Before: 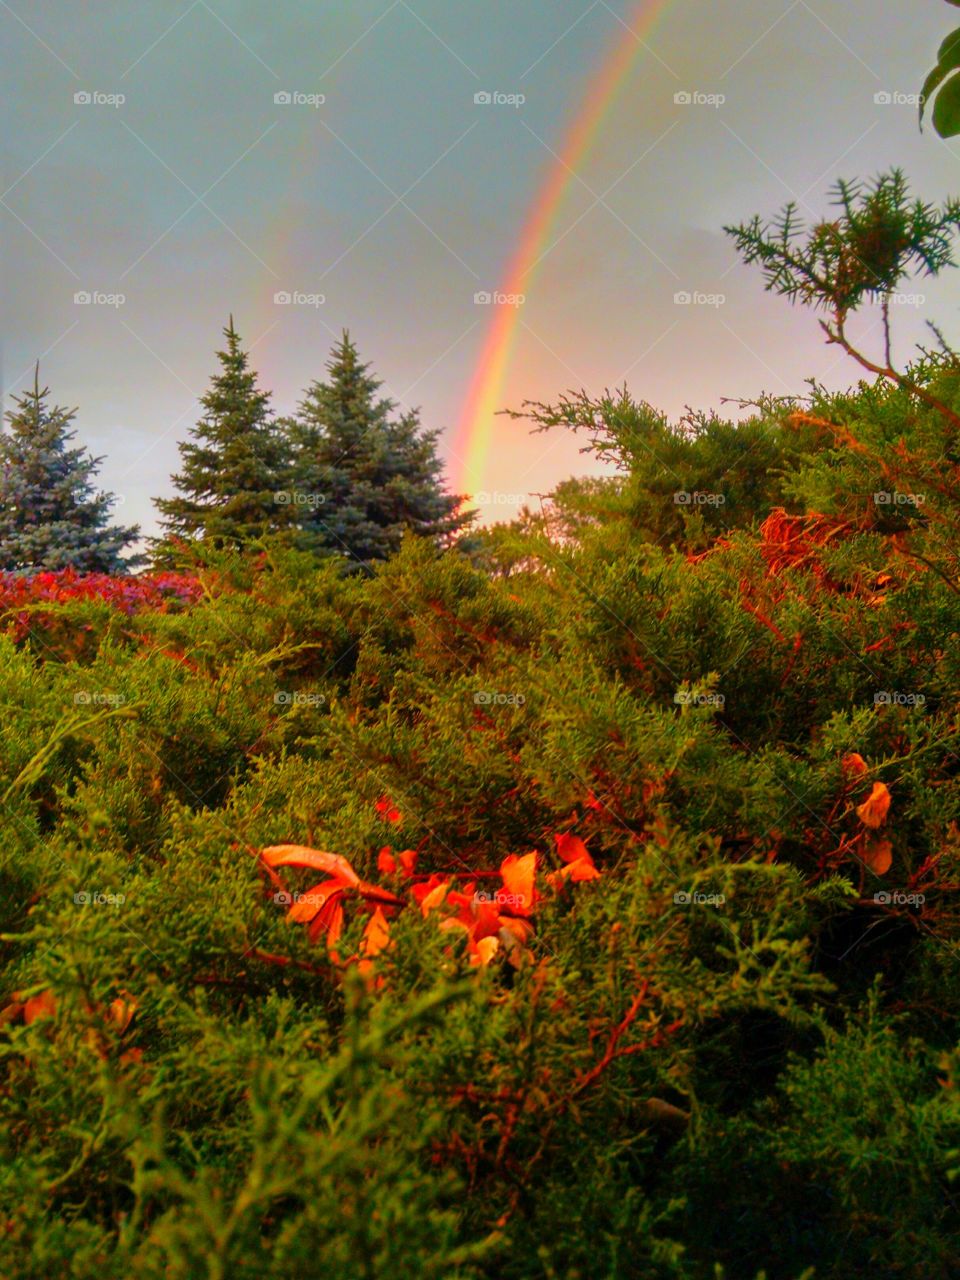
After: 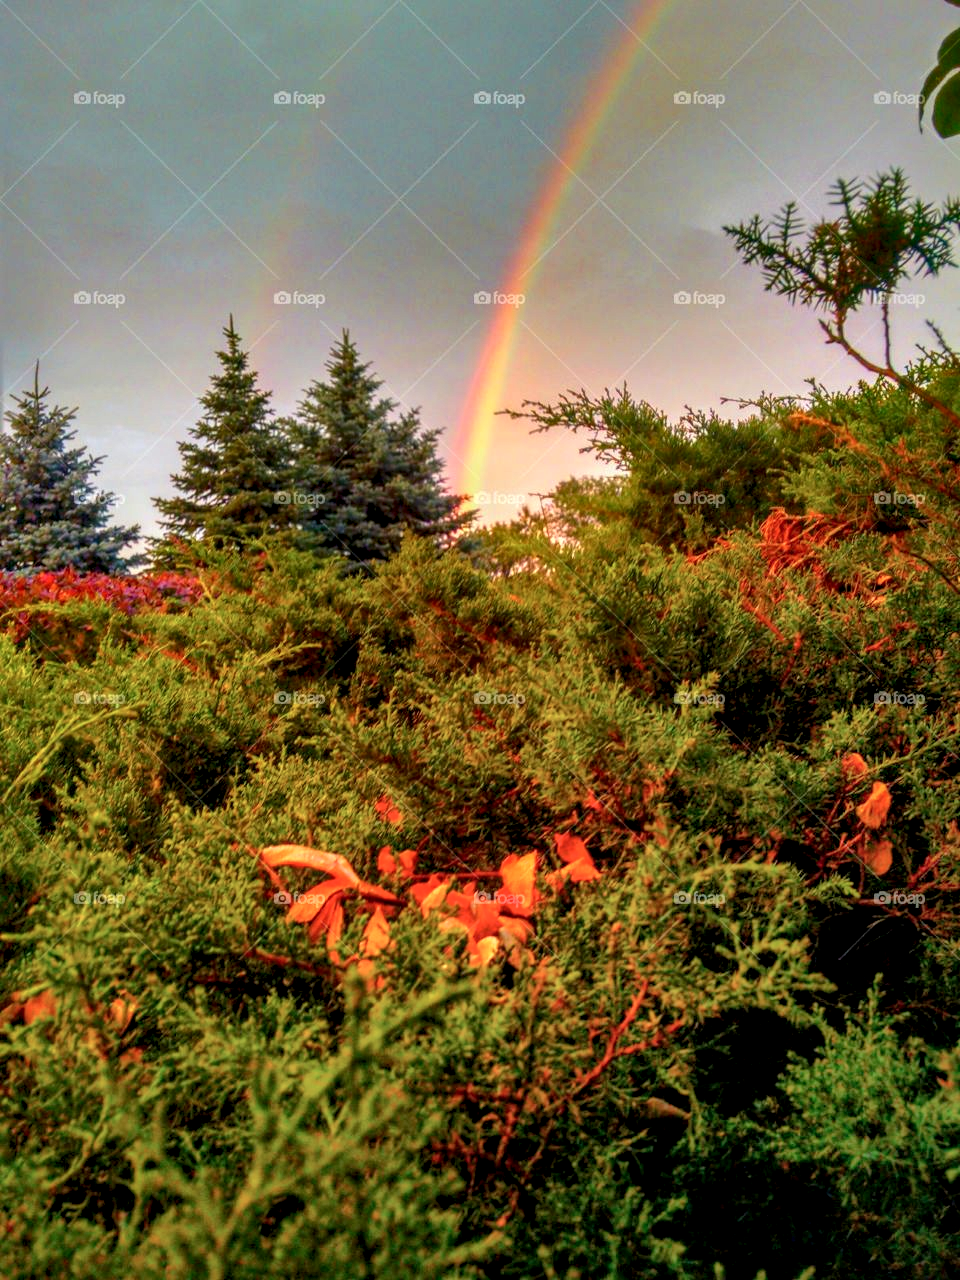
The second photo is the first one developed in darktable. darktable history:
tone equalizer: -7 EV 0.212 EV, -6 EV 0.103 EV, -5 EV 0.078 EV, -4 EV 0.078 EV, -2 EV -0.018 EV, -1 EV -0.048 EV, +0 EV -0.079 EV, edges refinement/feathering 500, mask exposure compensation -1.57 EV, preserve details no
shadows and highlights: on, module defaults
local contrast: highlights 6%, shadows 1%, detail 182%
